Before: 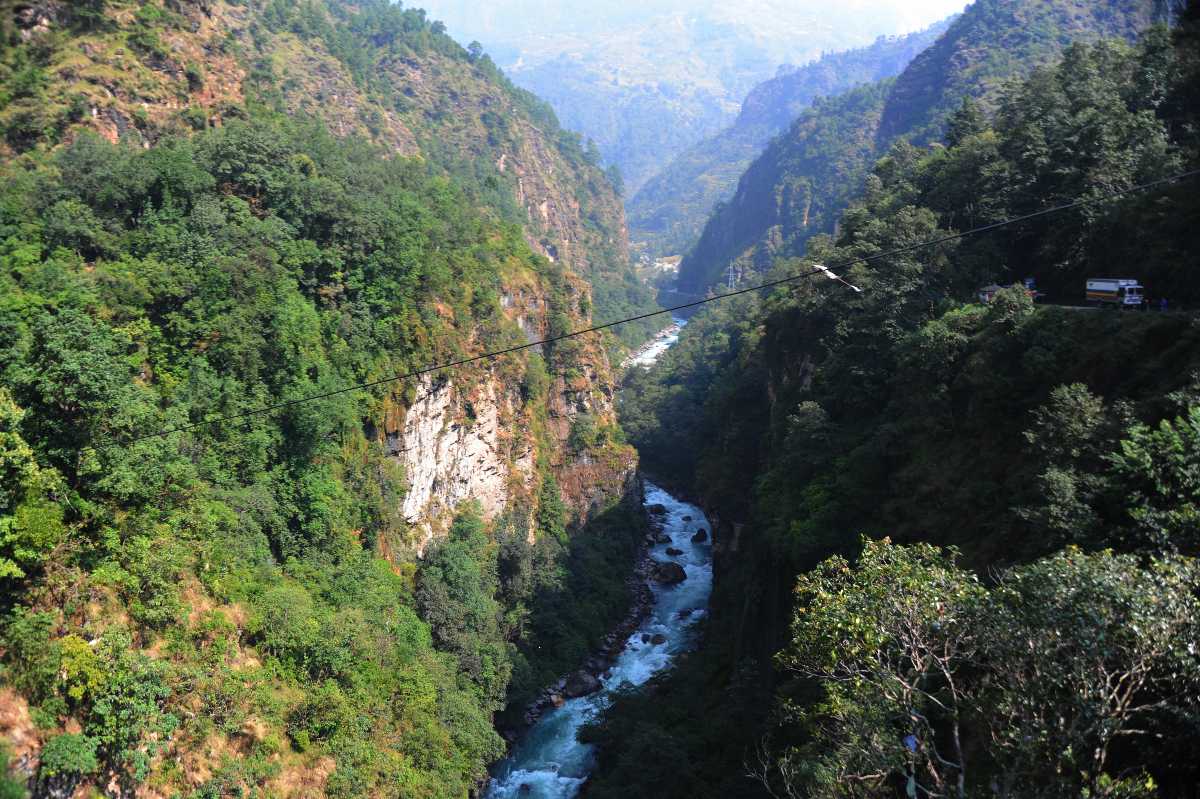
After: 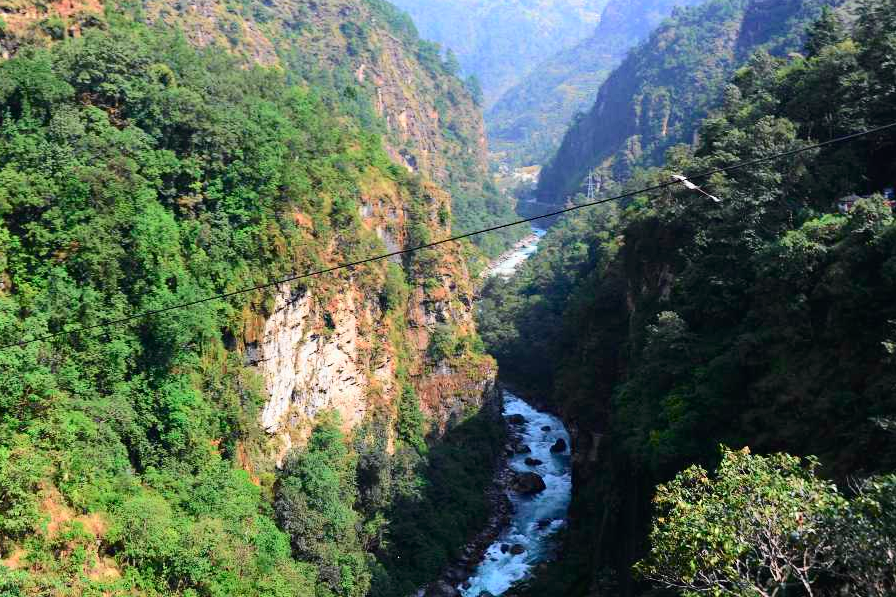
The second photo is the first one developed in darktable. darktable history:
crop and rotate: left 11.831%, top 11.346%, right 13.429%, bottom 13.899%
haze removal: compatibility mode true, adaptive false
tone curve: curves: ch0 [(0, 0) (0.051, 0.03) (0.096, 0.071) (0.251, 0.234) (0.461, 0.515) (0.605, 0.692) (0.761, 0.824) (0.881, 0.907) (1, 0.984)]; ch1 [(0, 0) (0.1, 0.038) (0.318, 0.243) (0.399, 0.351) (0.478, 0.469) (0.499, 0.499) (0.534, 0.541) (0.567, 0.592) (0.601, 0.629) (0.666, 0.7) (1, 1)]; ch2 [(0, 0) (0.453, 0.45) (0.479, 0.483) (0.504, 0.499) (0.52, 0.519) (0.541, 0.559) (0.601, 0.622) (0.824, 0.815) (1, 1)], color space Lab, independent channels, preserve colors none
shadows and highlights: shadows 32, highlights -32, soften with gaussian
